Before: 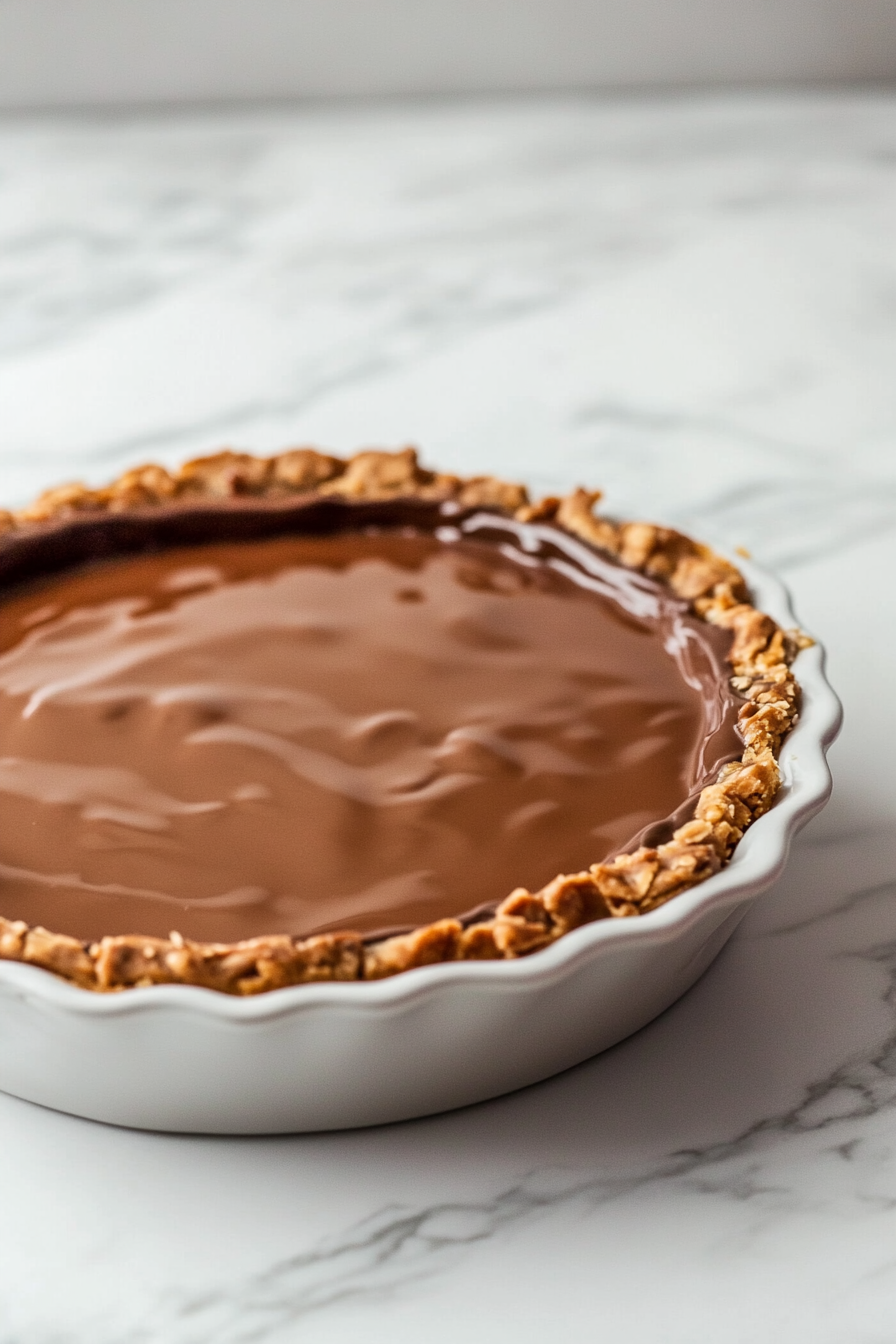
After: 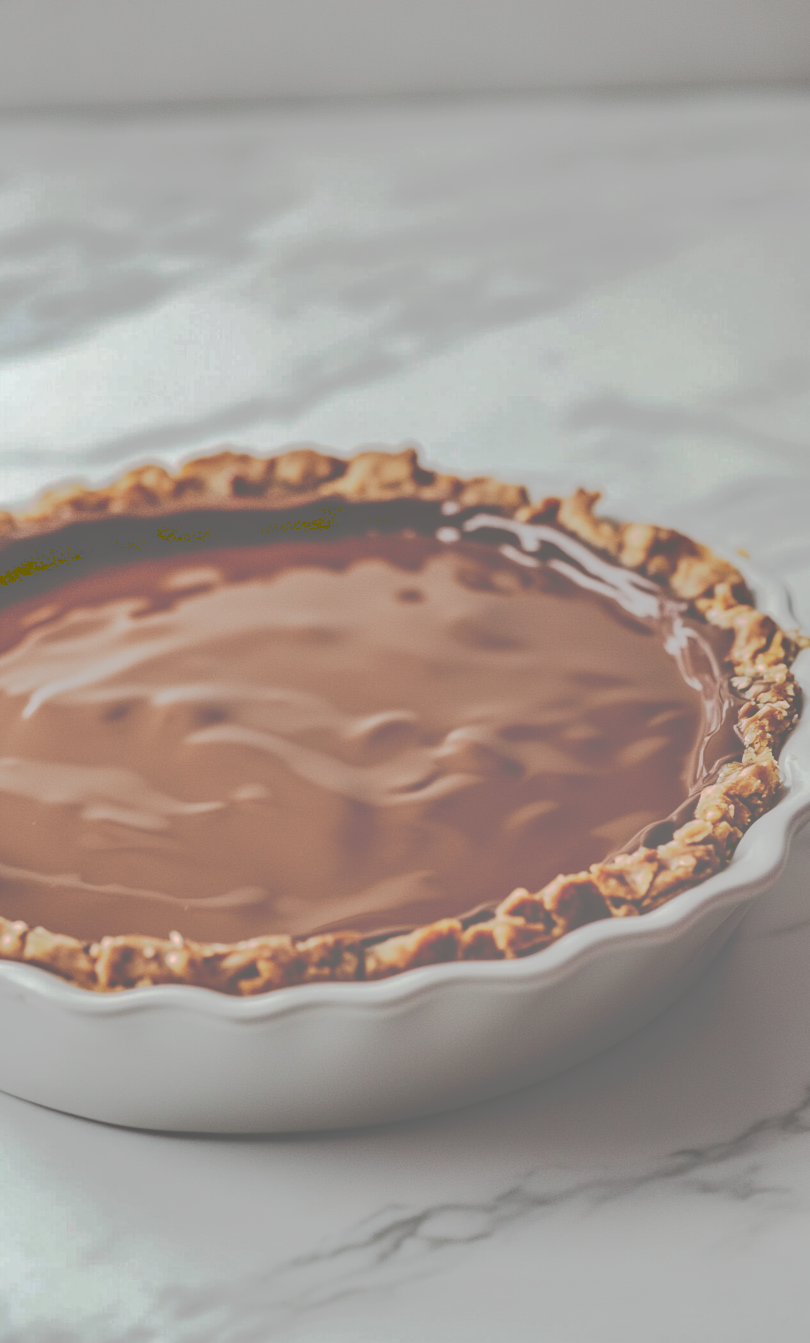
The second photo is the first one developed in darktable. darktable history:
tone curve: curves: ch0 [(0, 0) (0.003, 0.43) (0.011, 0.433) (0.025, 0.434) (0.044, 0.436) (0.069, 0.439) (0.1, 0.442) (0.136, 0.446) (0.177, 0.449) (0.224, 0.454) (0.277, 0.462) (0.335, 0.488) (0.399, 0.524) (0.468, 0.566) (0.543, 0.615) (0.623, 0.666) (0.709, 0.718) (0.801, 0.761) (0.898, 0.801) (1, 1)], preserve colors none
crop: right 9.509%, bottom 0.031%
shadows and highlights: shadows 60, soften with gaussian
